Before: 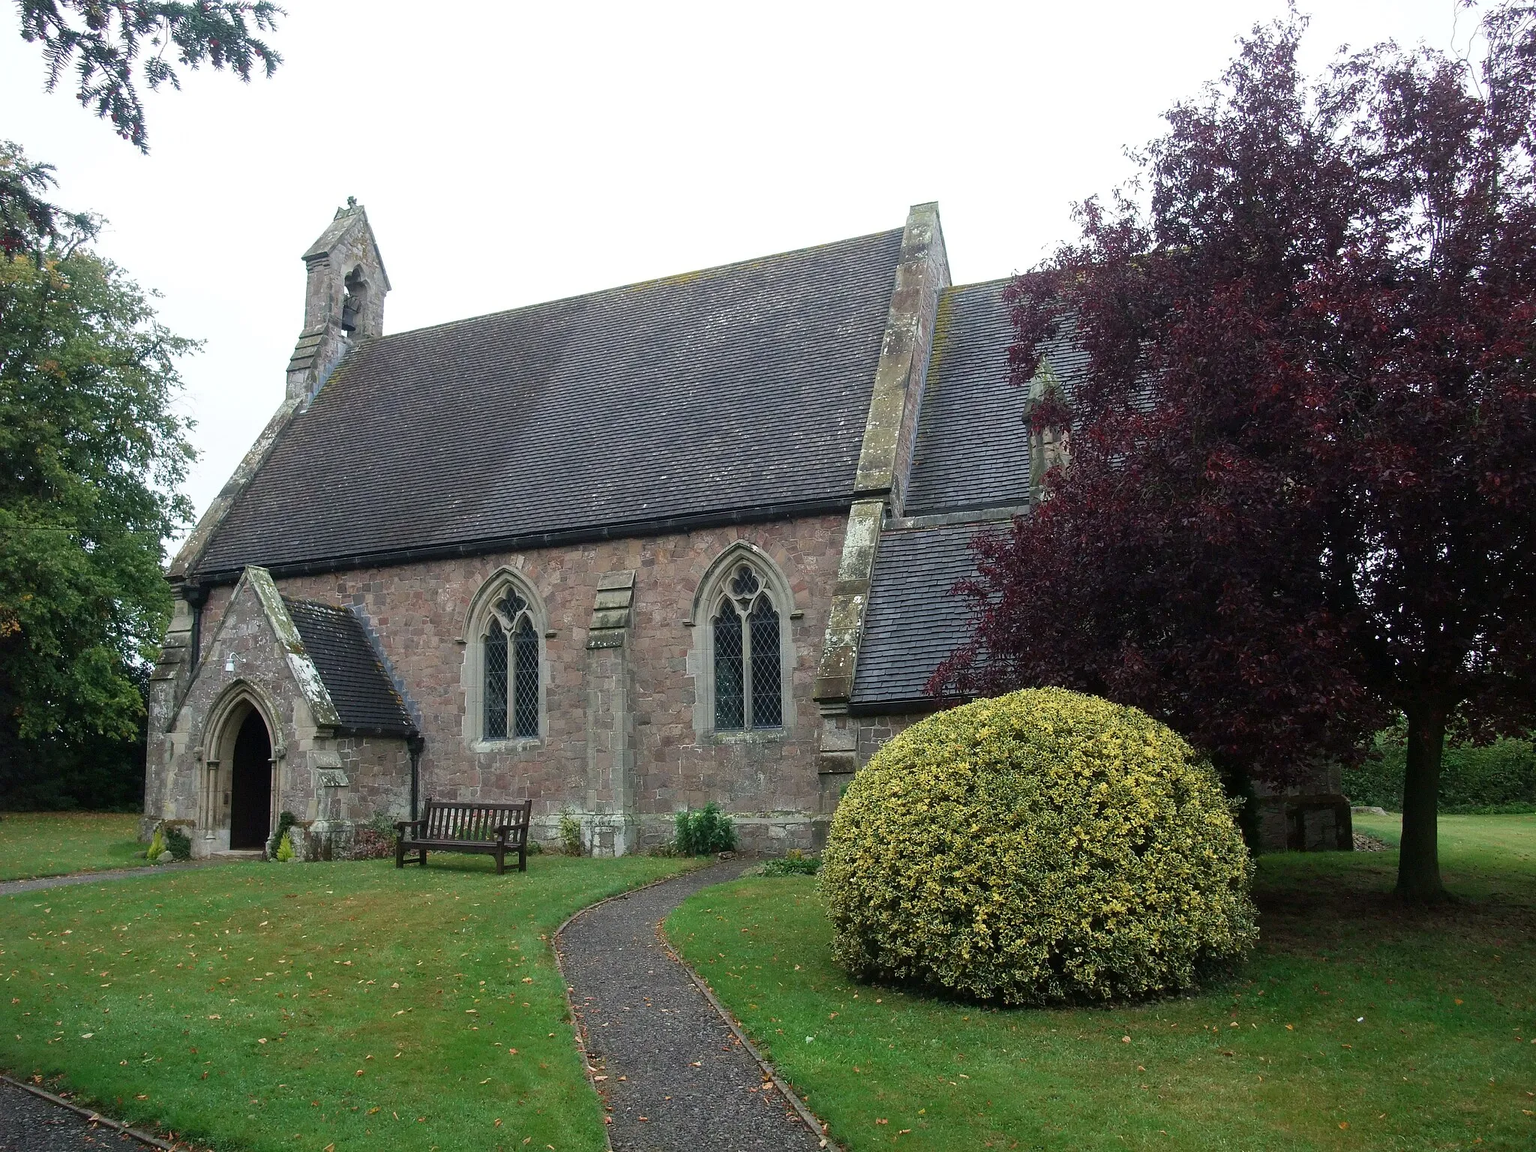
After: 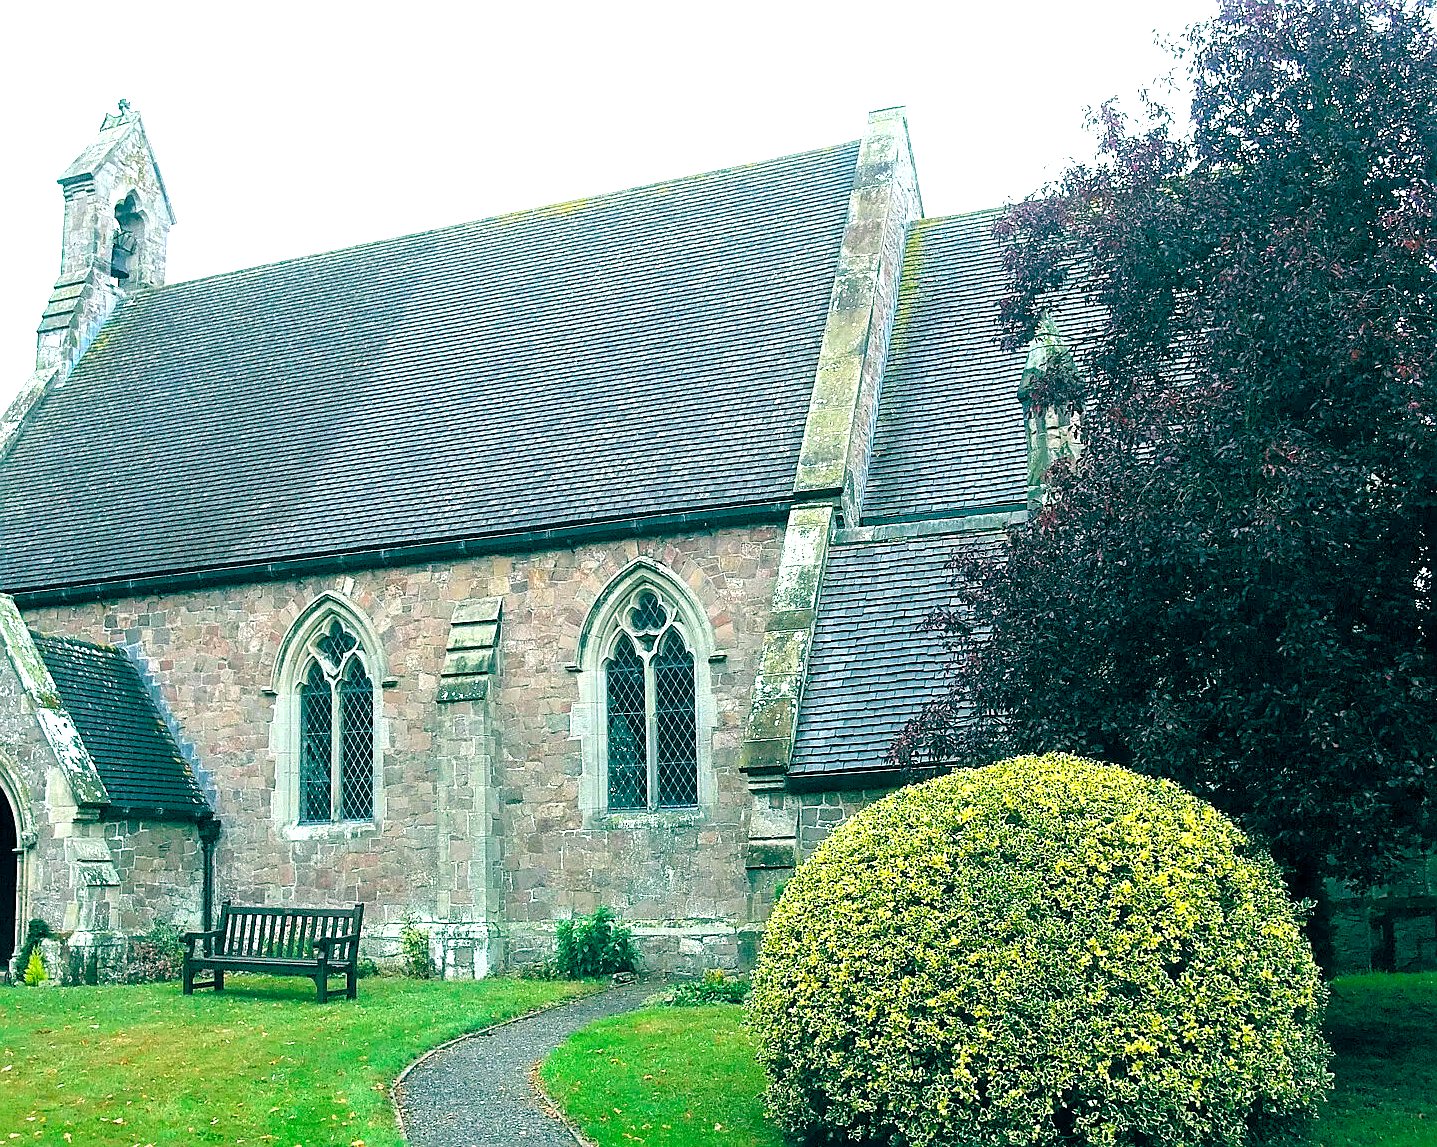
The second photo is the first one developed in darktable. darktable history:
color balance rgb: global offset › luminance -0.53%, global offset › chroma 0.903%, global offset › hue 172.86°, perceptual saturation grading › global saturation 30.88%
tone equalizer: edges refinement/feathering 500, mask exposure compensation -1.57 EV, preserve details no
crop and rotate: left 16.877%, top 10.646%, right 12.936%, bottom 14.672%
sharpen: on, module defaults
exposure: black level correction 0, exposure 1.452 EV, compensate highlight preservation false
